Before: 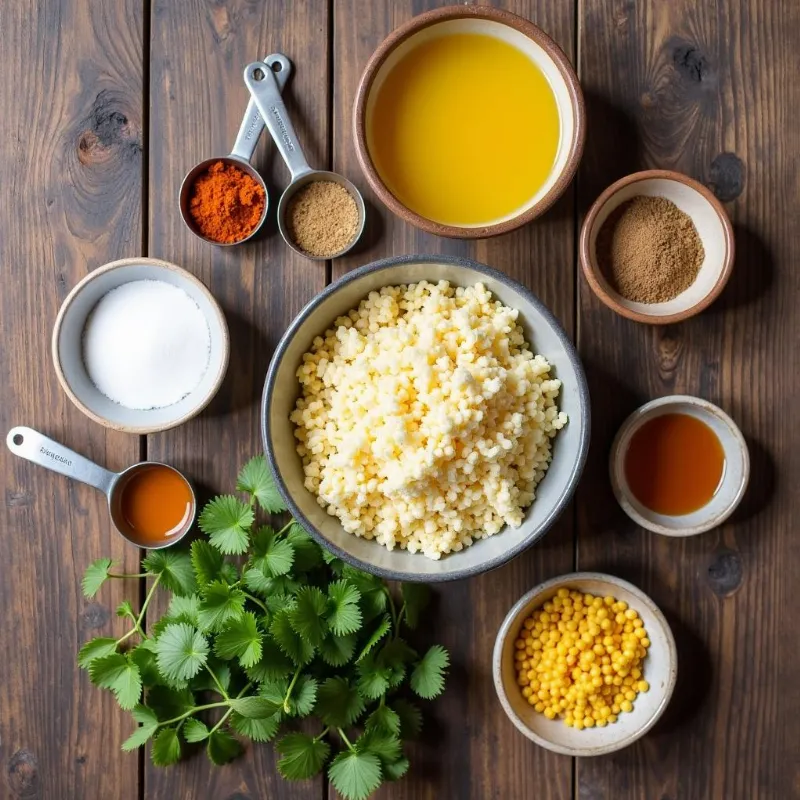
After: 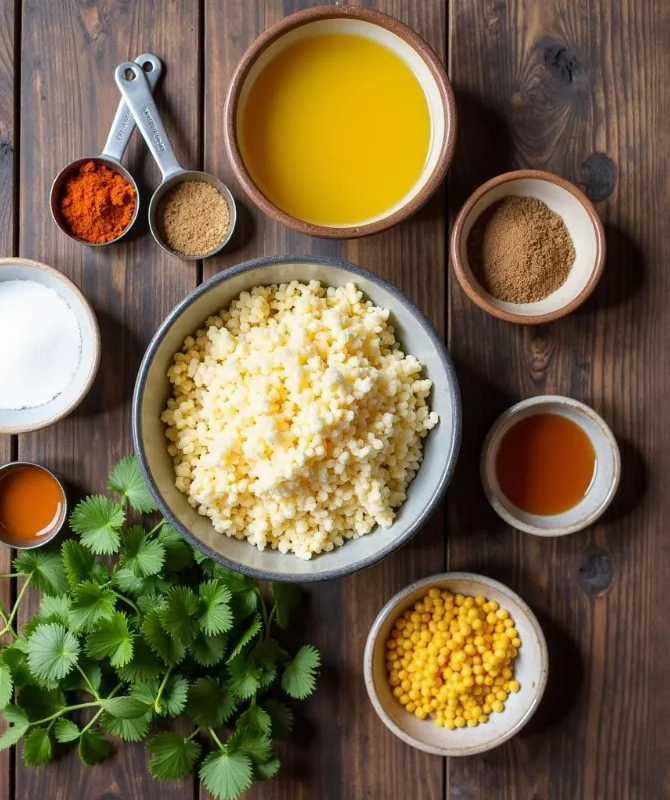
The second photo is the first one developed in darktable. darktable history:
white balance: emerald 1
crop: left 16.145%
